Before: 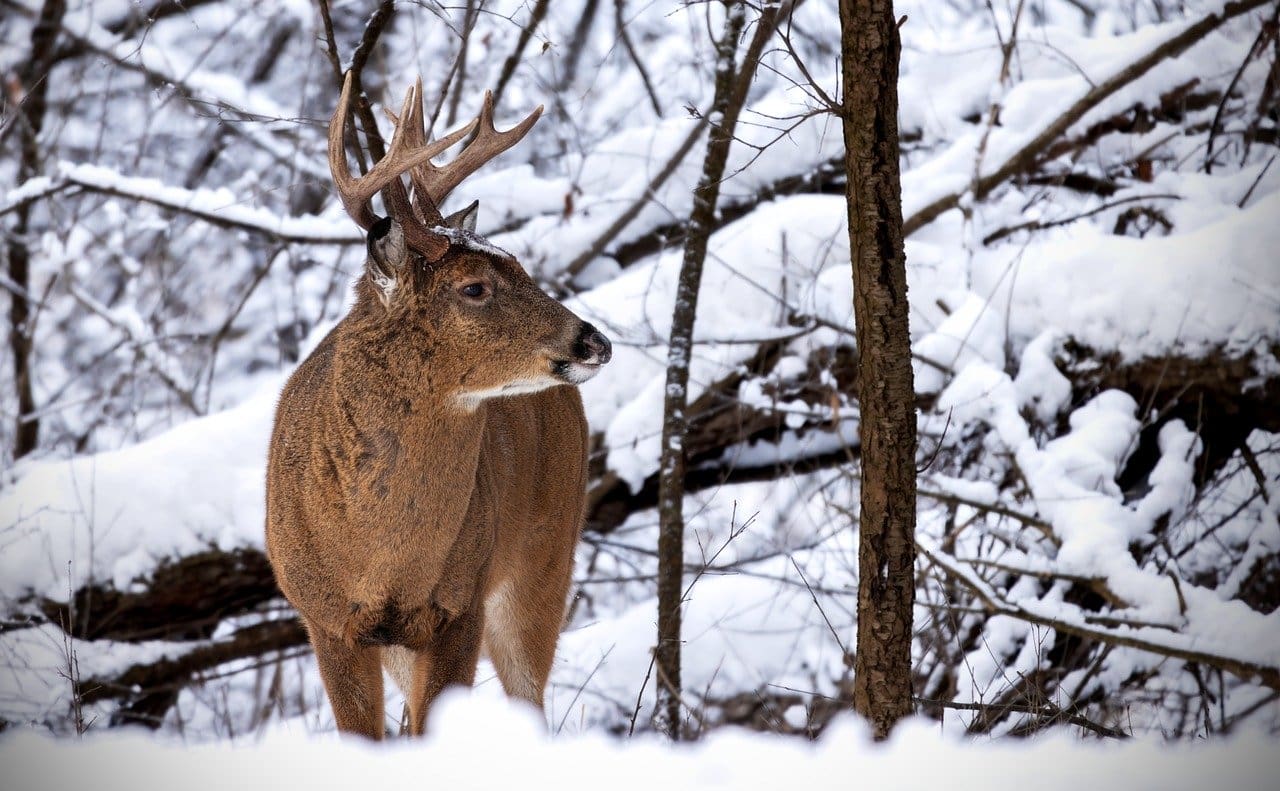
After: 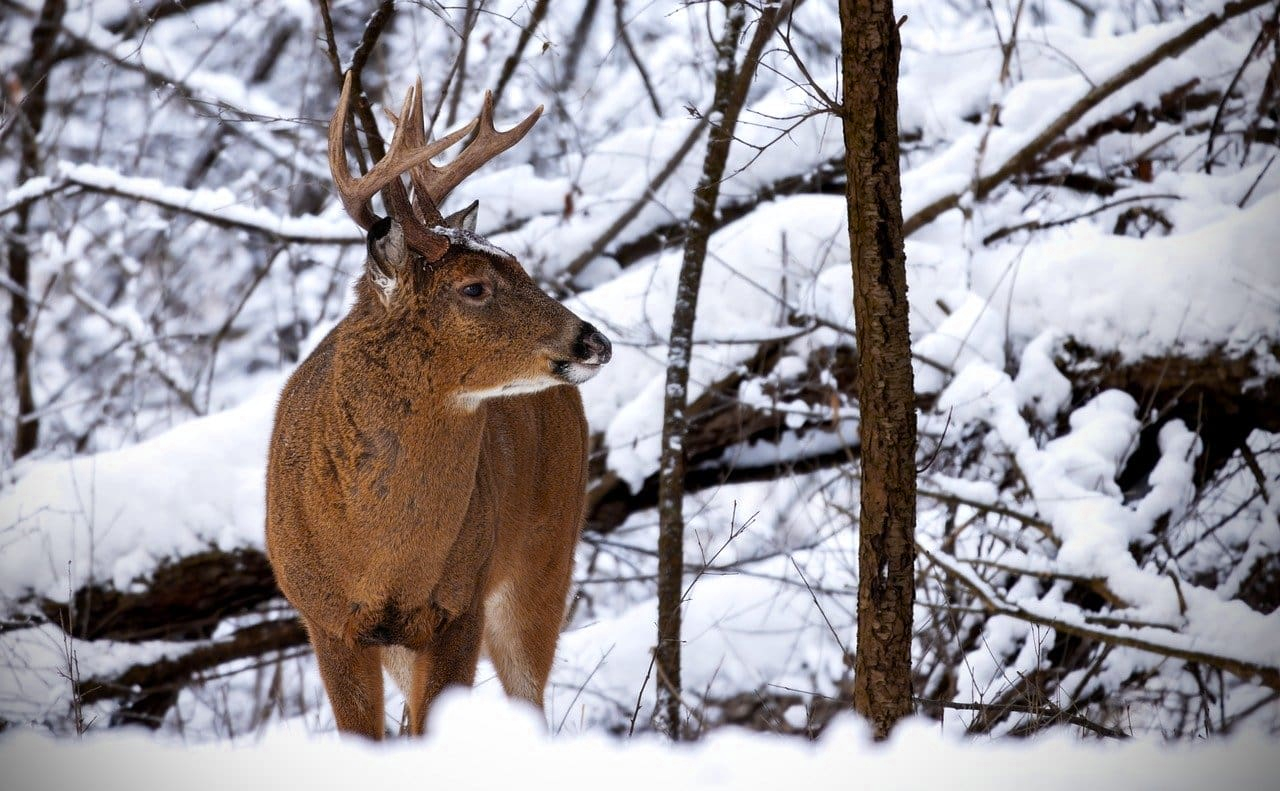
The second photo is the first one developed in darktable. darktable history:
color balance rgb: on, module defaults
color zones: curves: ch0 [(0.11, 0.396) (0.195, 0.36) (0.25, 0.5) (0.303, 0.412) (0.357, 0.544) (0.75, 0.5) (0.967, 0.328)]; ch1 [(0, 0.468) (0.112, 0.512) (0.202, 0.6) (0.25, 0.5) (0.307, 0.352) (0.357, 0.544) (0.75, 0.5) (0.963, 0.524)]
